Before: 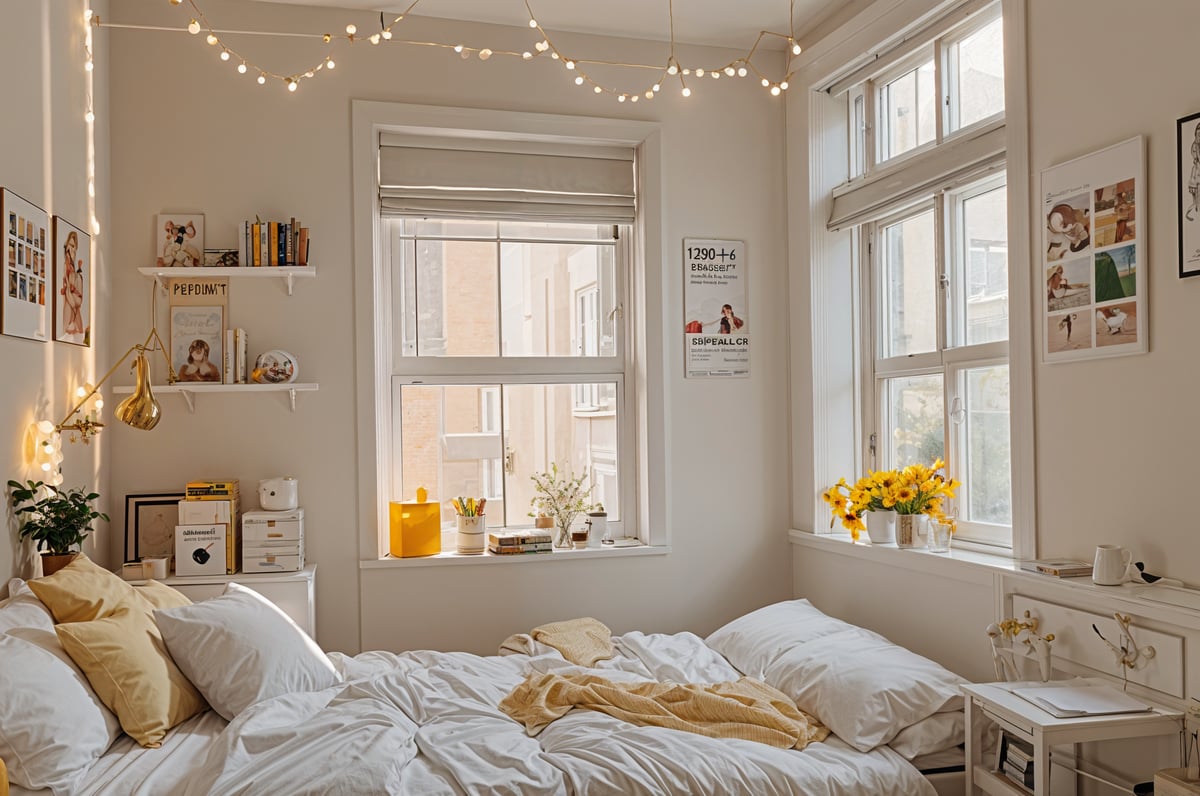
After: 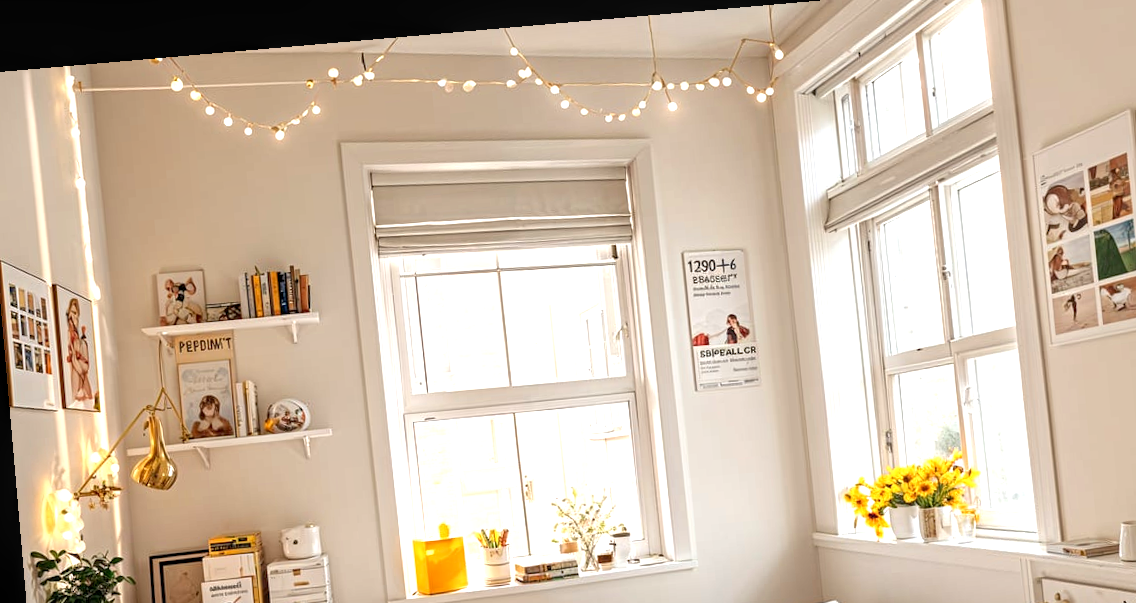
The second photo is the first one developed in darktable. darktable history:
local contrast: on, module defaults
crop: left 1.509%, top 3.452%, right 7.696%, bottom 28.452%
exposure: black level correction 0.001, exposure 1 EV, compensate highlight preservation false
rotate and perspective: rotation -4.98°, automatic cropping off
